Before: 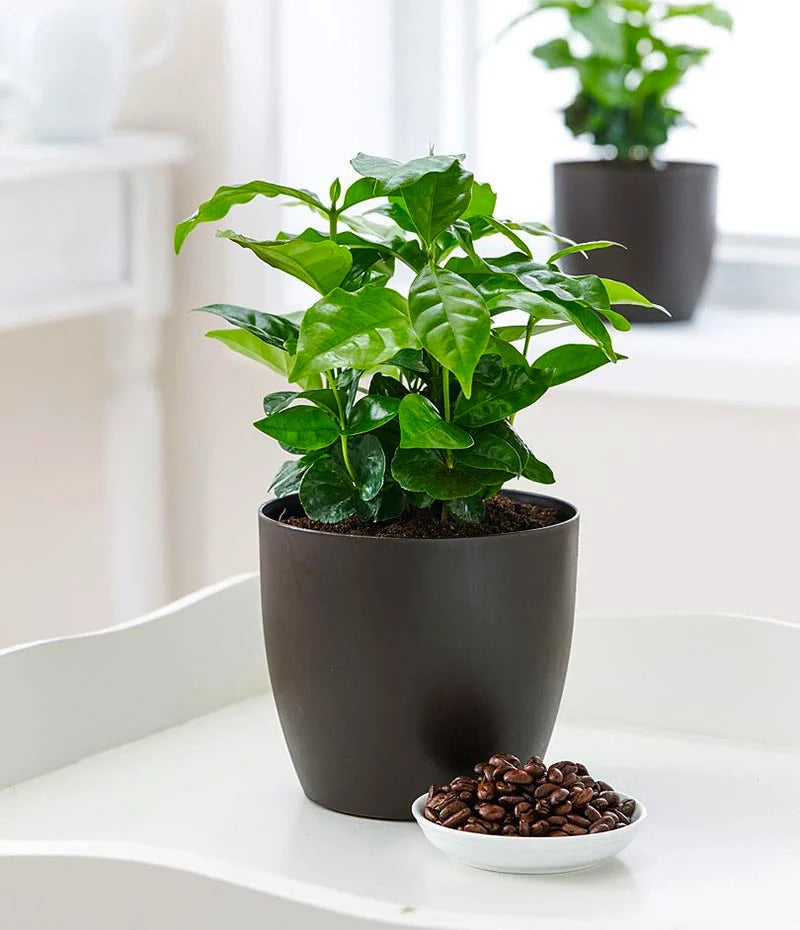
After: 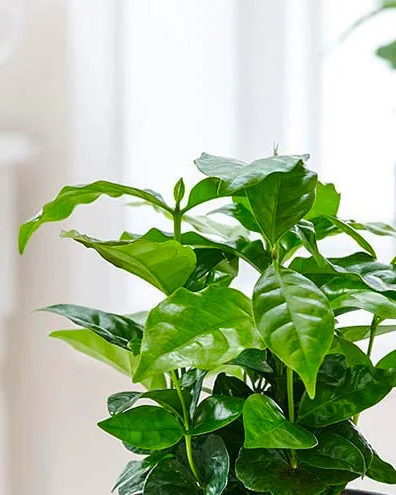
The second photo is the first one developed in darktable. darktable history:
crop: left 19.597%, right 30.591%, bottom 46.732%
